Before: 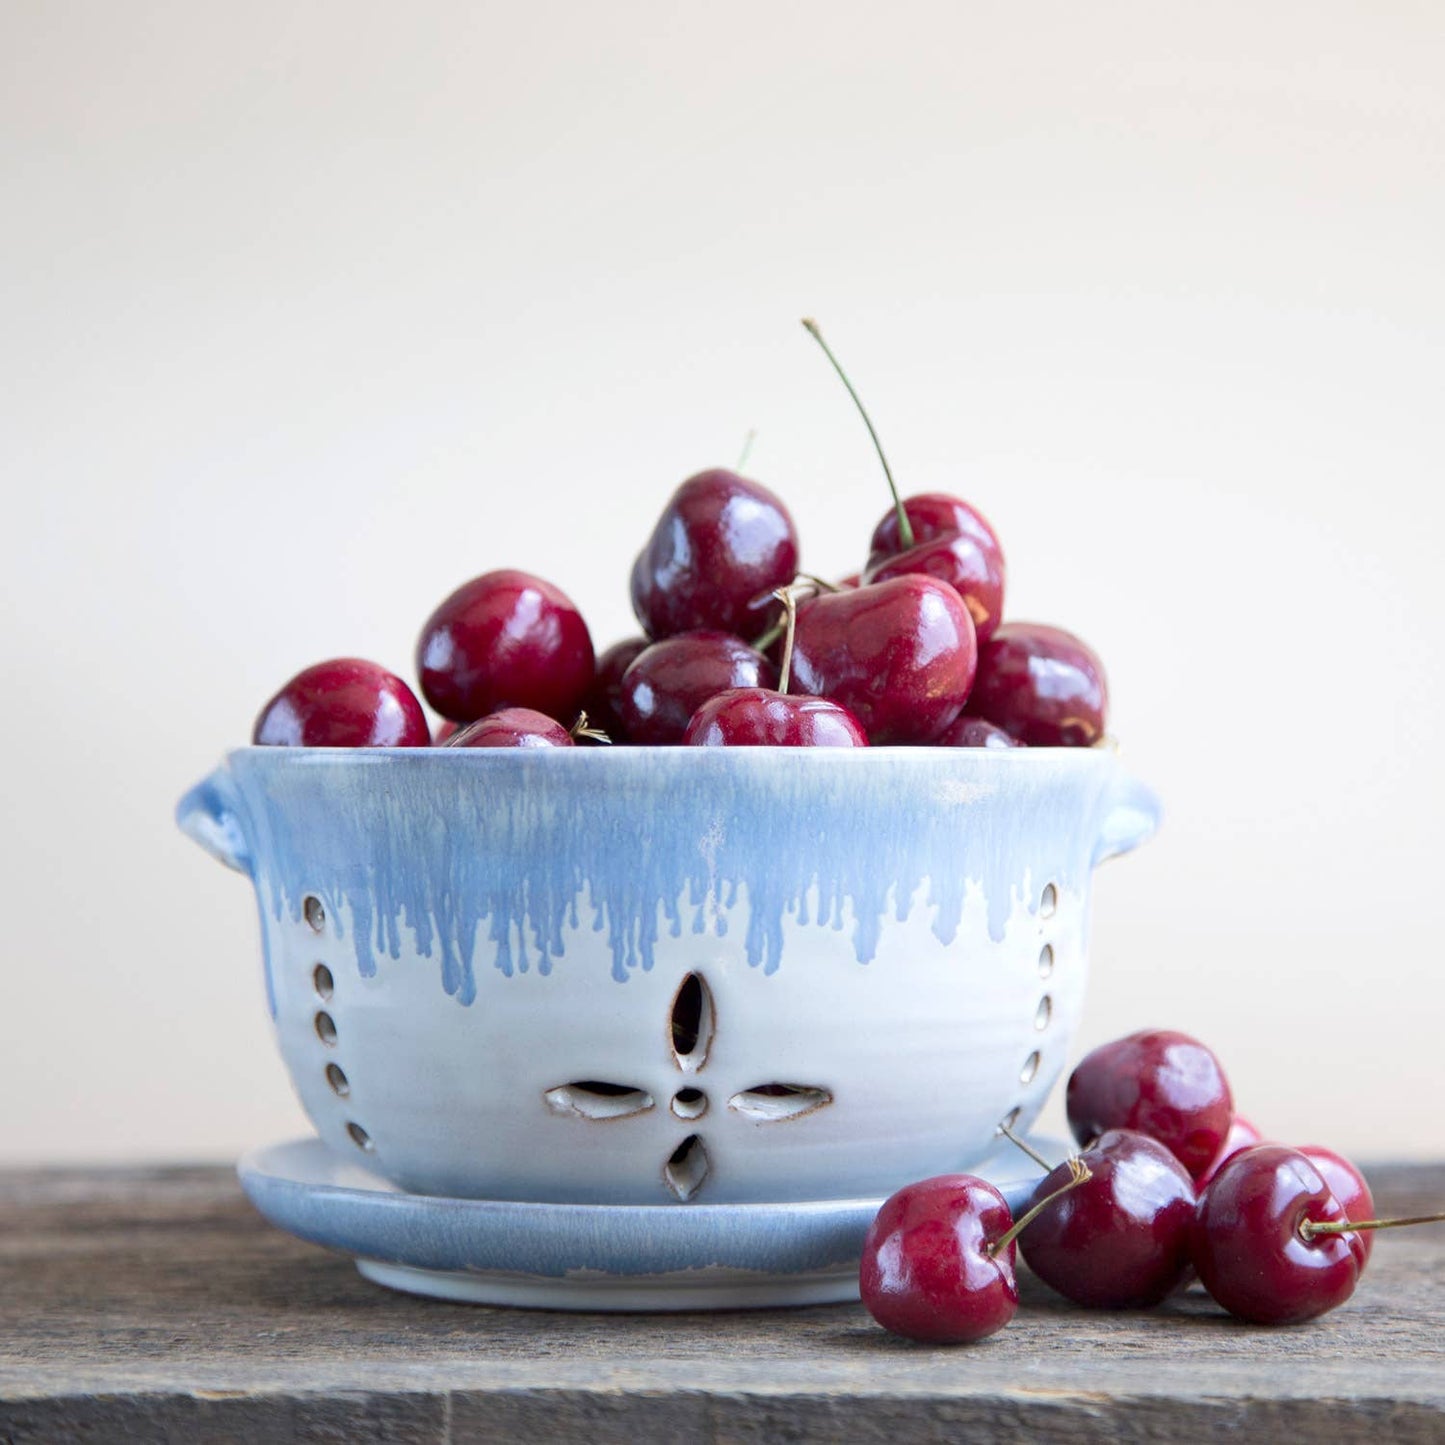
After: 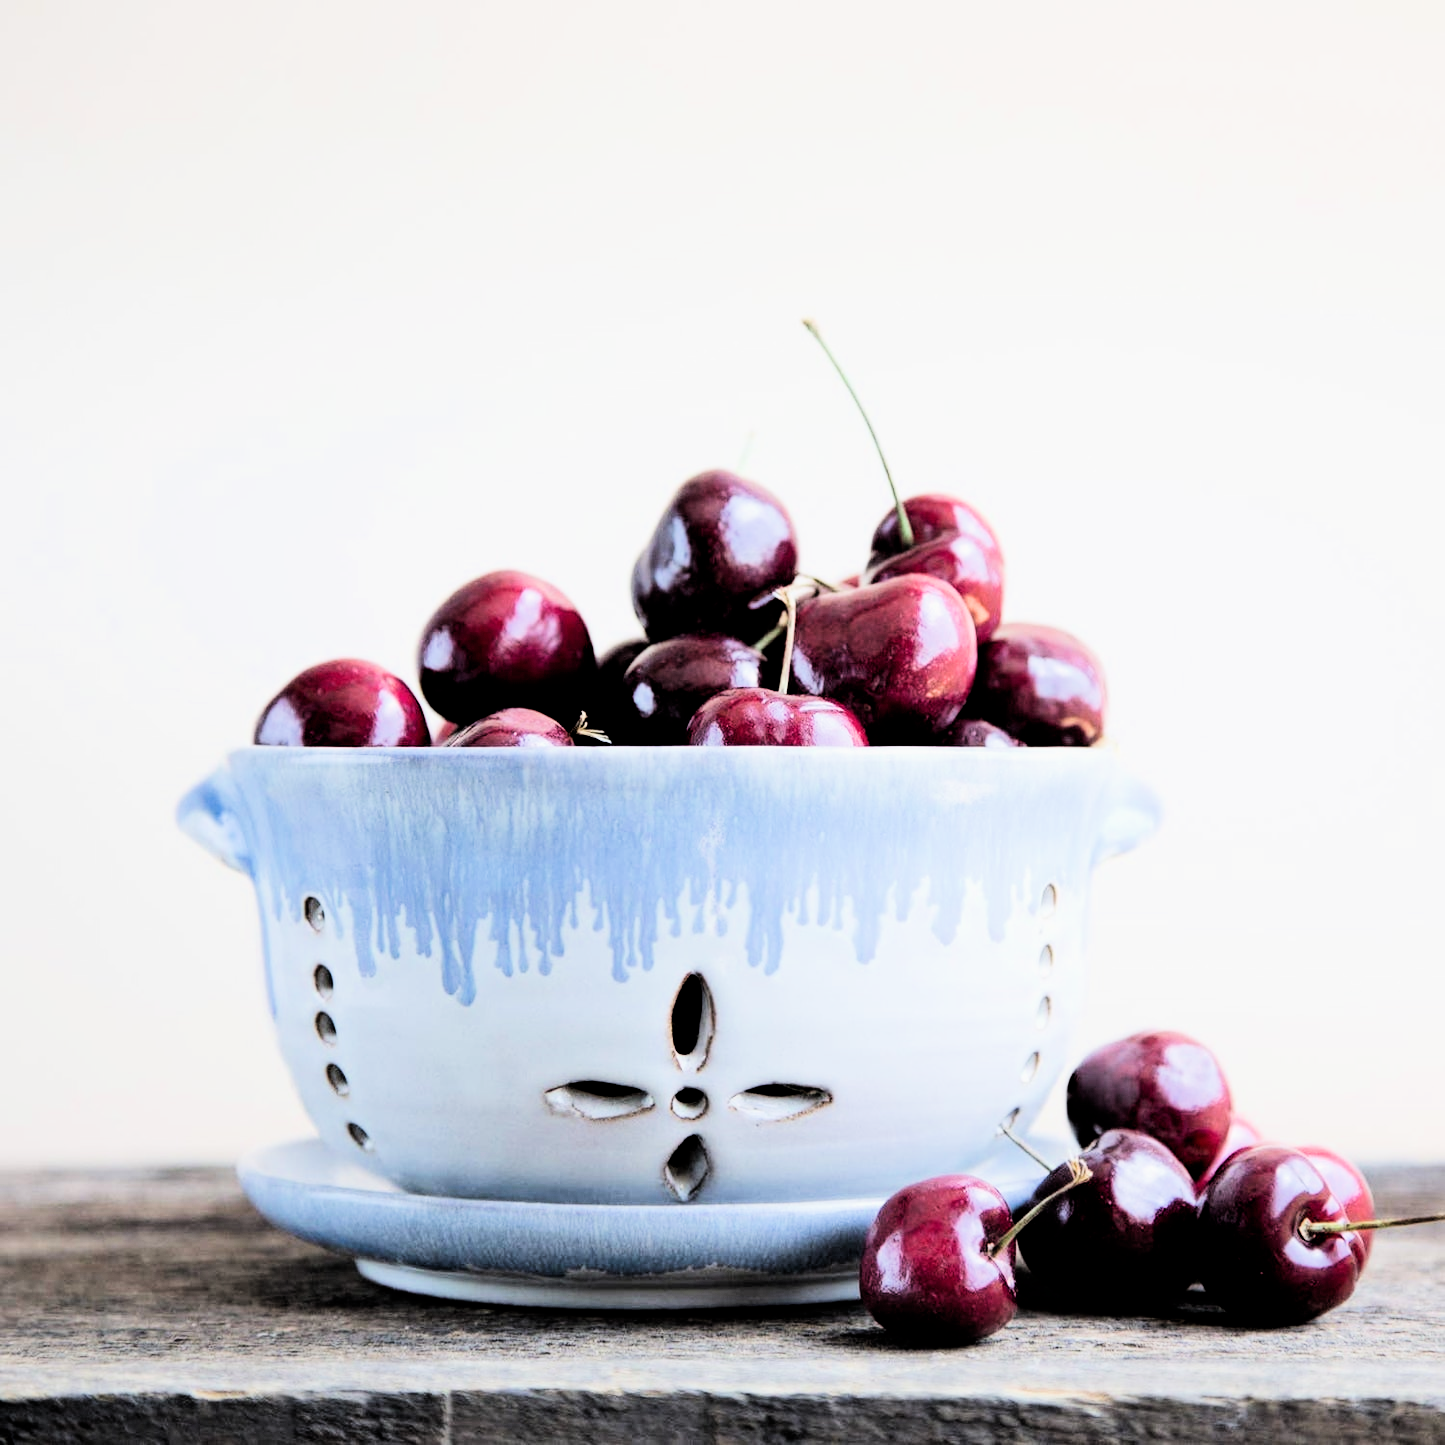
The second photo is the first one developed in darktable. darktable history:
filmic rgb: black relative exposure -5 EV, hardness 2.88, contrast 1.5
rgb levels: levels [[0.013, 0.434, 0.89], [0, 0.5, 1], [0, 0.5, 1]]
tone equalizer: -8 EV -0.75 EV, -7 EV -0.7 EV, -6 EV -0.6 EV, -5 EV -0.4 EV, -3 EV 0.4 EV, -2 EV 0.6 EV, -1 EV 0.7 EV, +0 EV 0.75 EV, edges refinement/feathering 500, mask exposure compensation -1.57 EV, preserve details no
